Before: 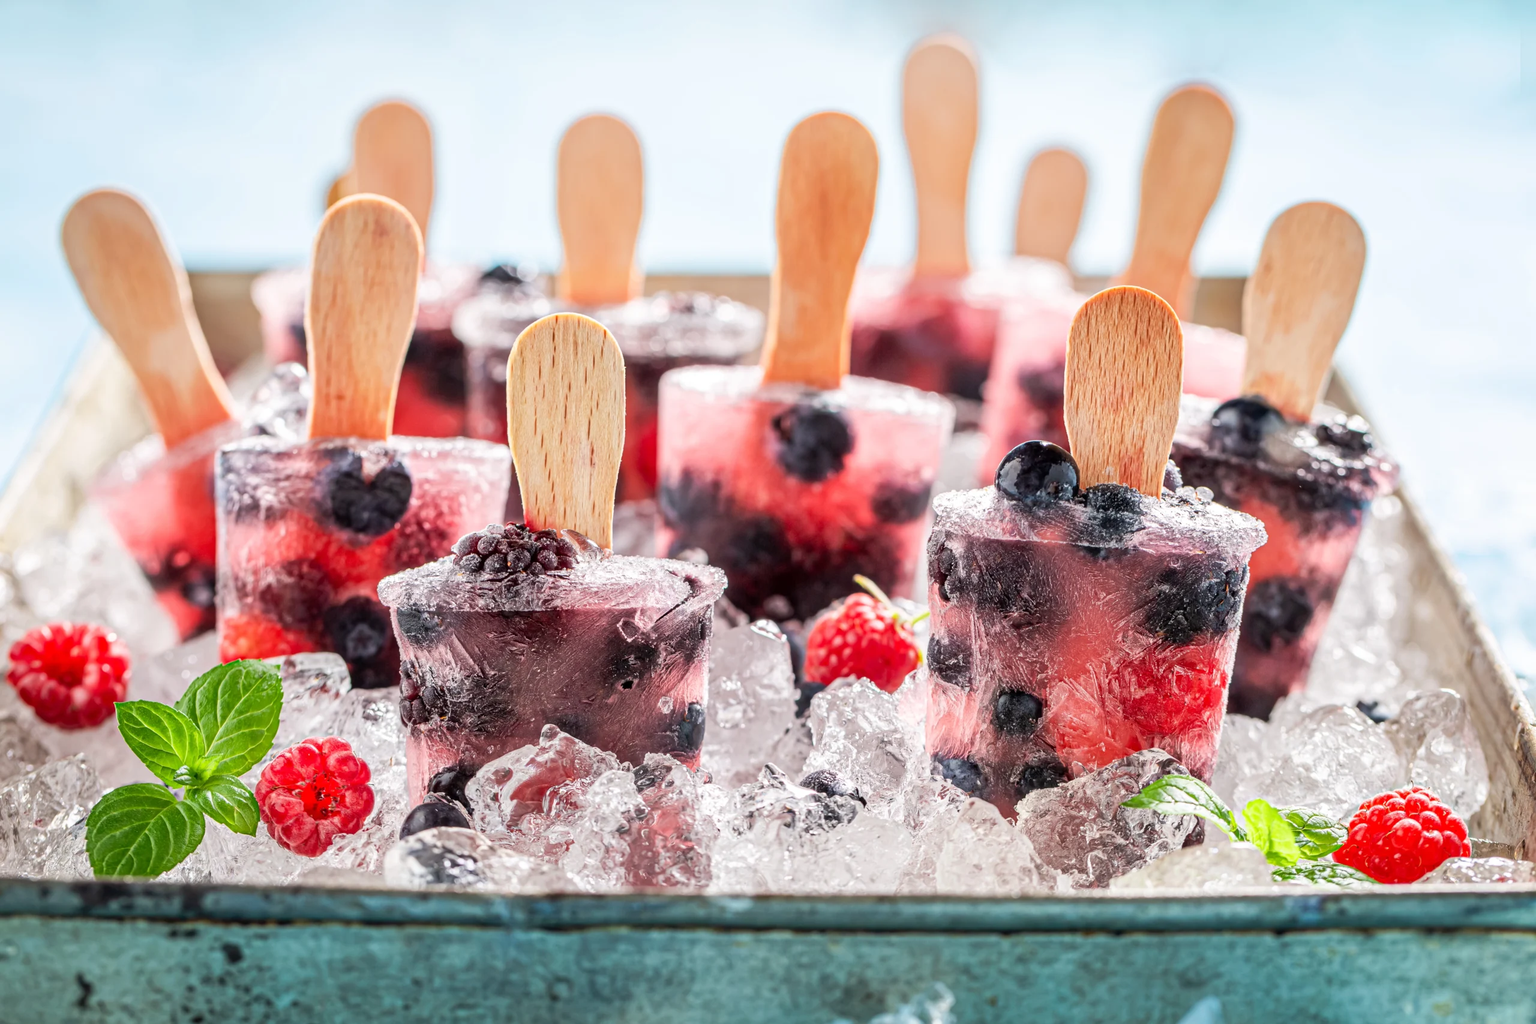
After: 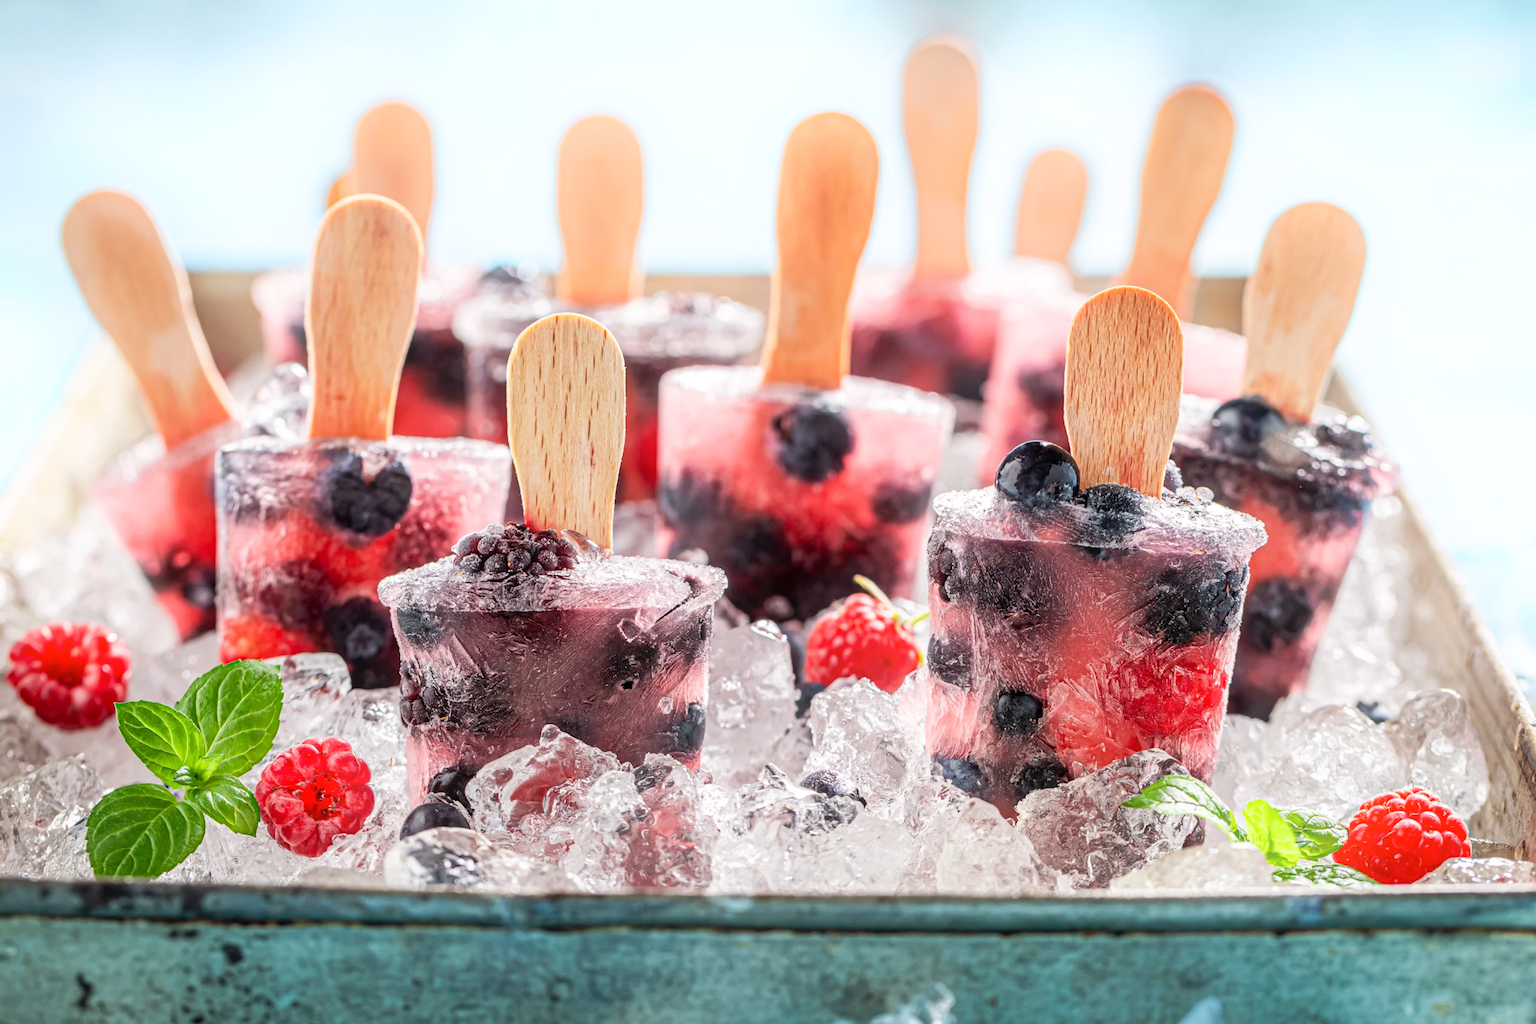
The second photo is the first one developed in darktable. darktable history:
exposure: black level correction 0.001, compensate highlight preservation false
bloom: size 15%, threshold 97%, strength 7%
